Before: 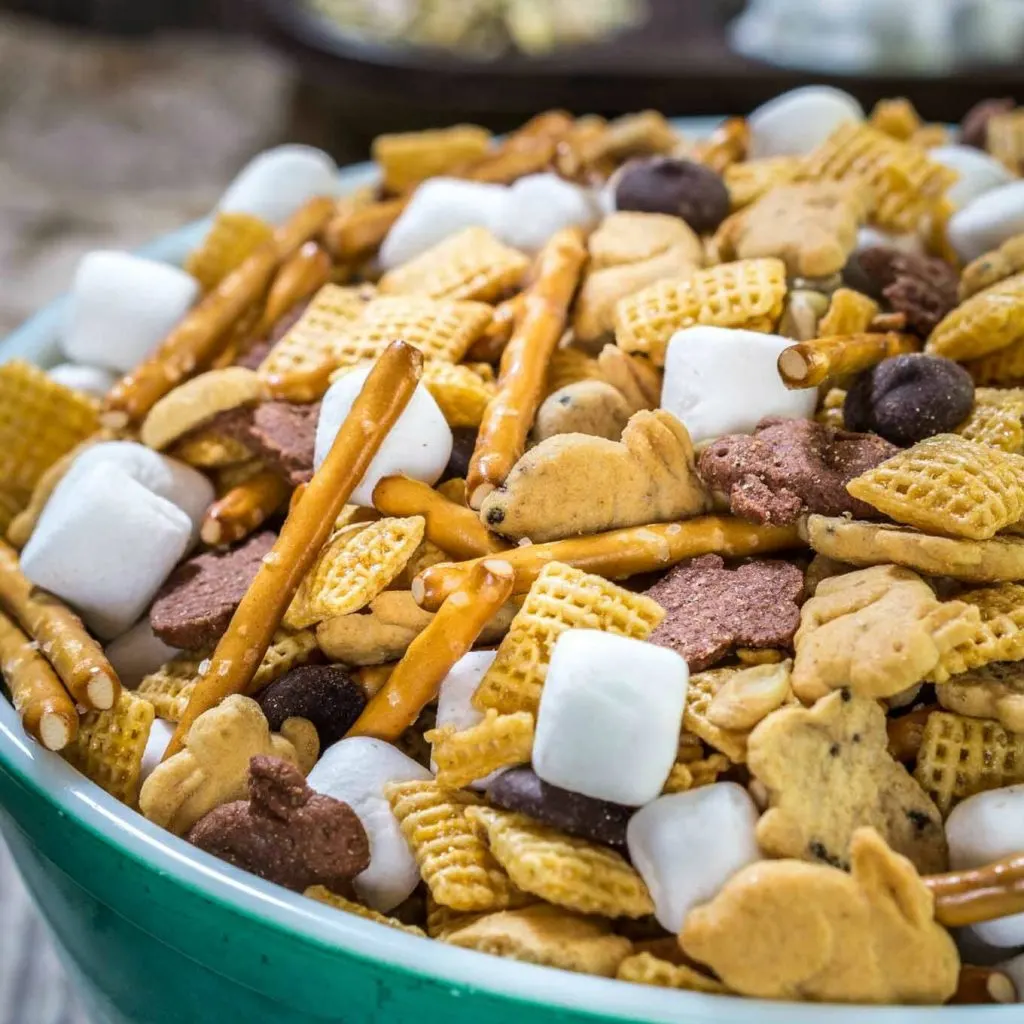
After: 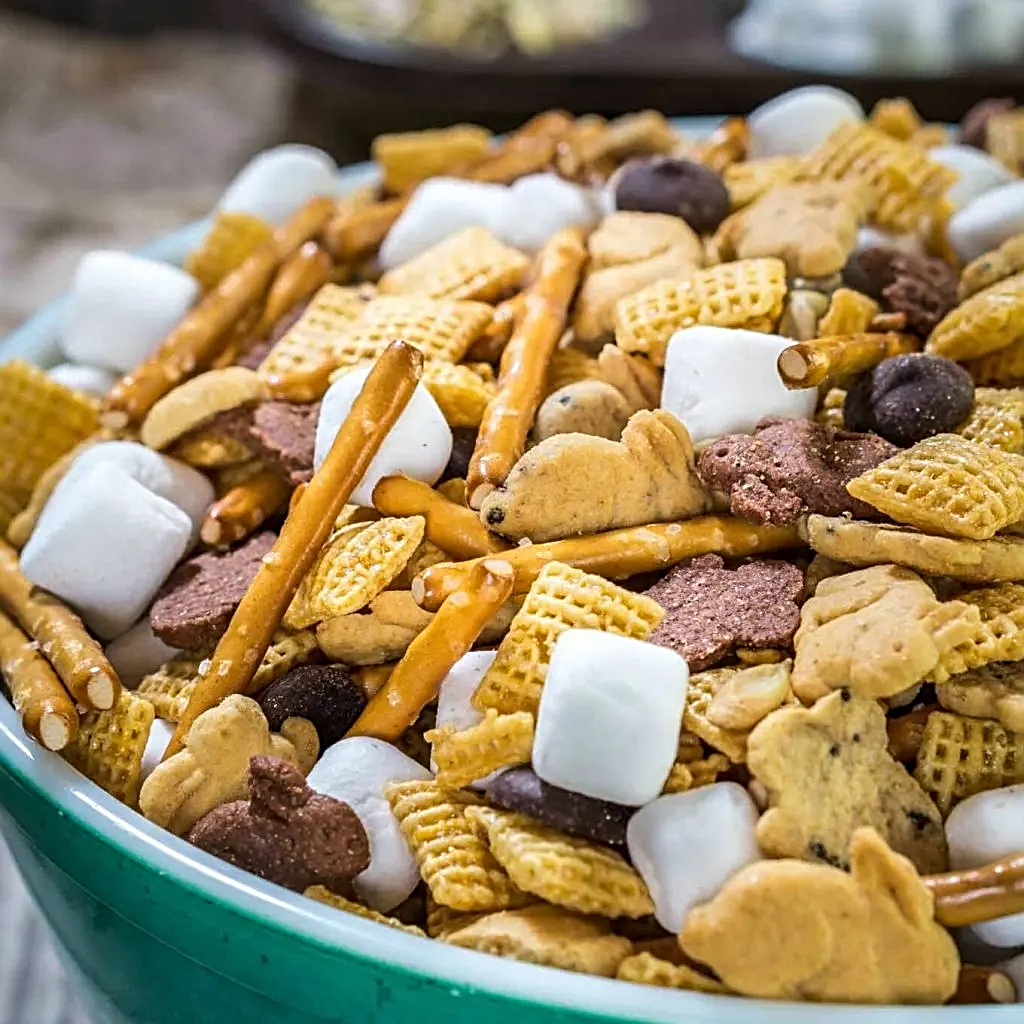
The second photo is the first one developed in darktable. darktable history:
sharpen: radius 2.547, amount 0.637
